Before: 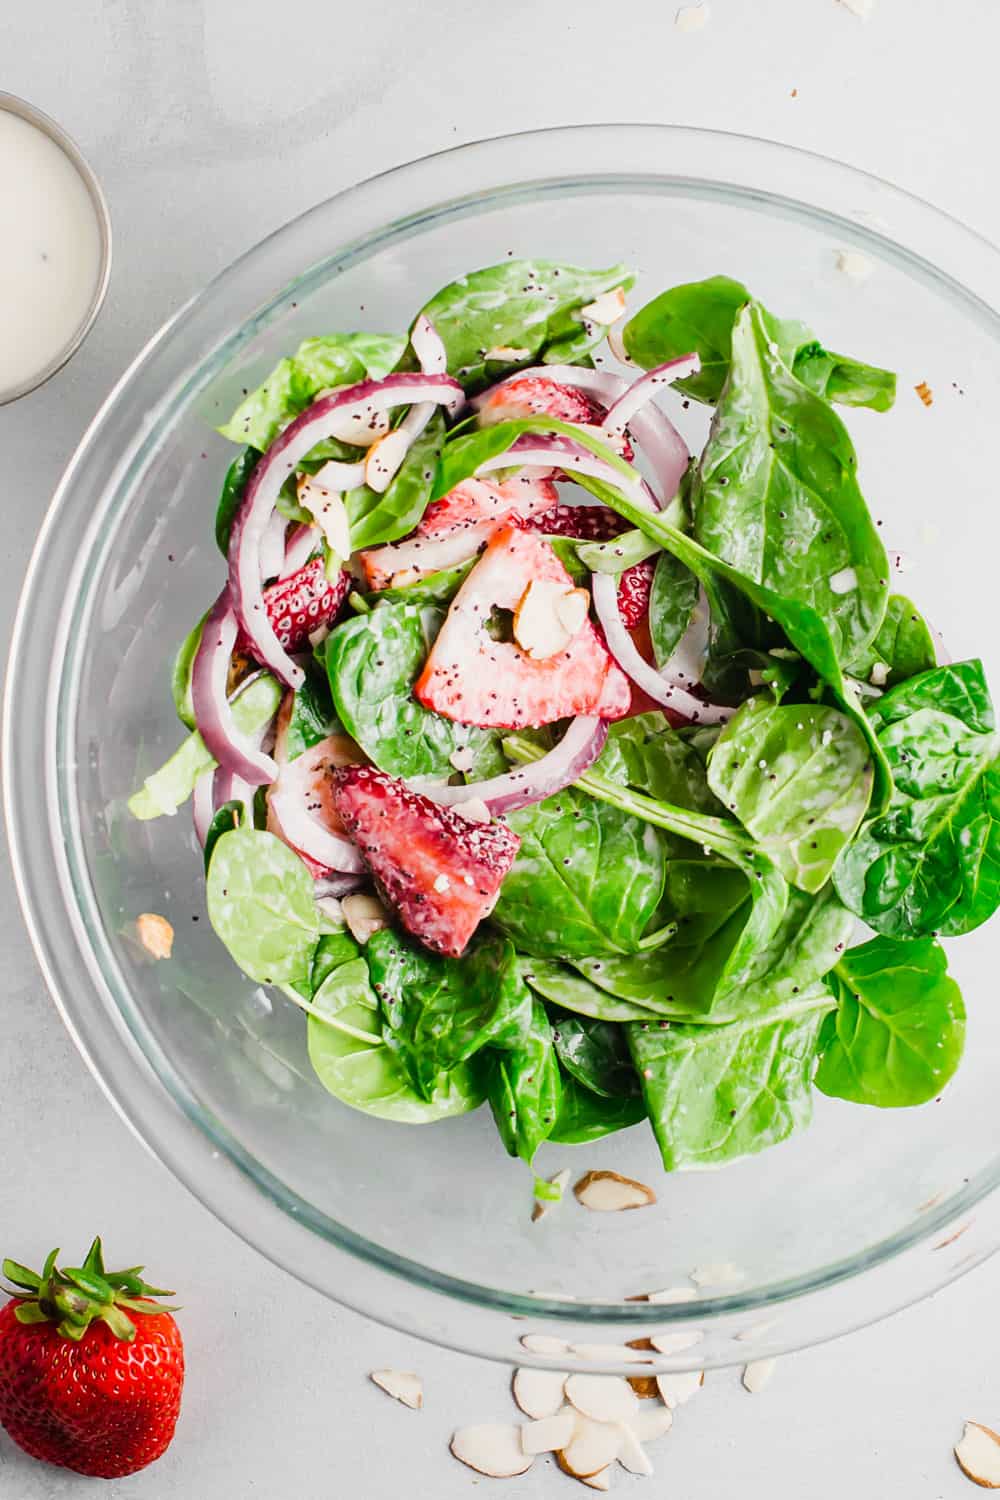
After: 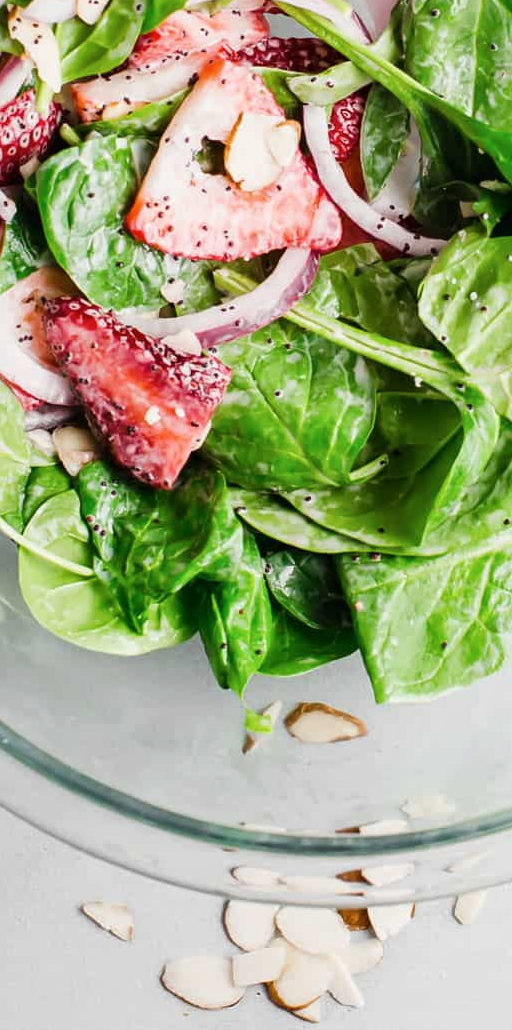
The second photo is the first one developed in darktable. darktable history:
local contrast: mode bilateral grid, contrast 21, coarseness 51, detail 119%, midtone range 0.2
contrast brightness saturation: saturation -0.053
crop and rotate: left 28.935%, top 31.303%, right 19.807%
